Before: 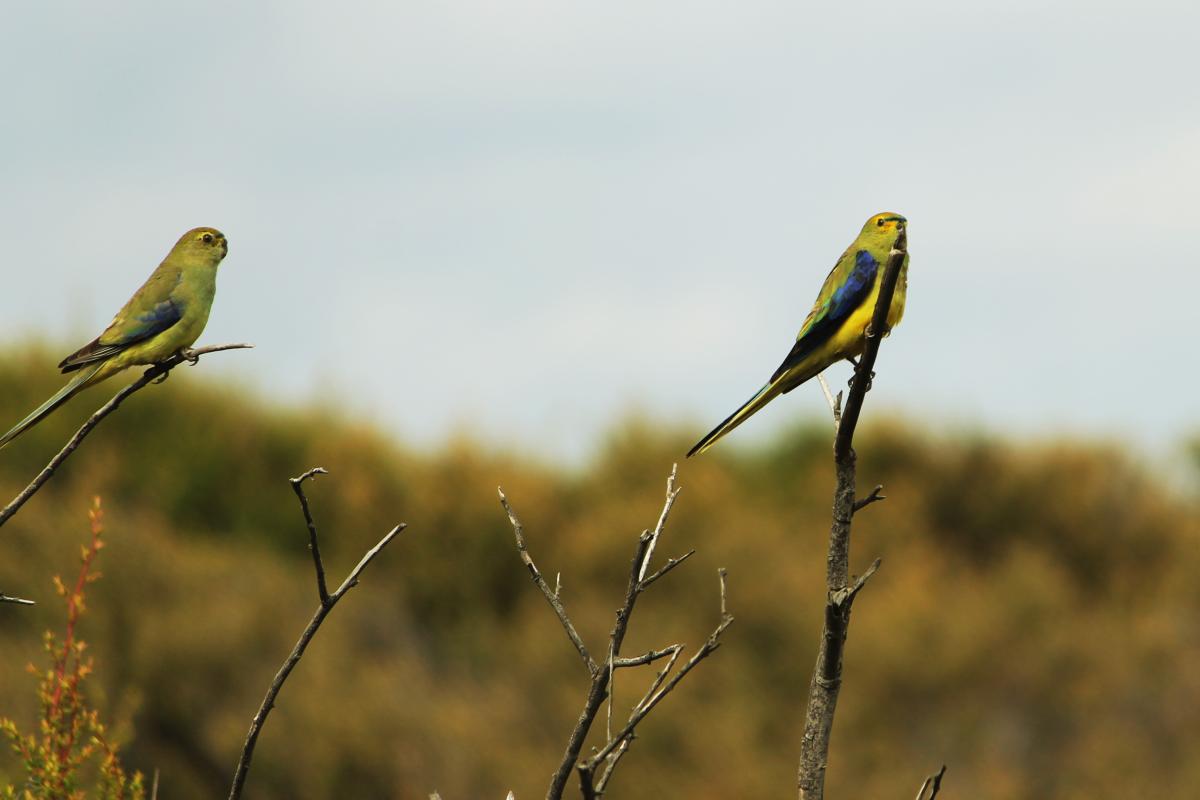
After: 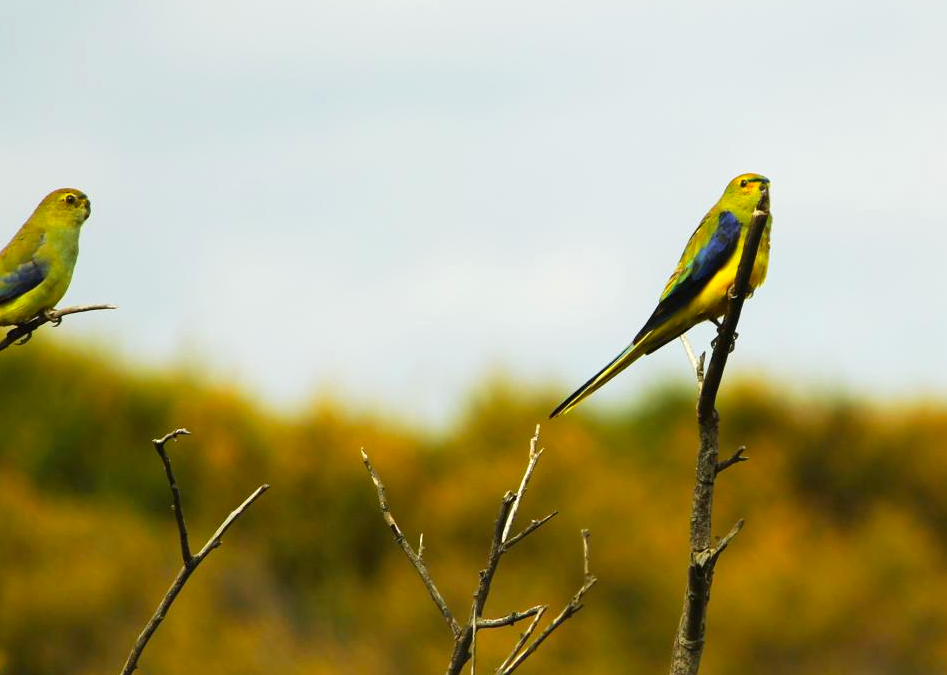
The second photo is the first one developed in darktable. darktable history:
color zones: curves: ch0 [(0.224, 0.526) (0.75, 0.5)]; ch1 [(0.055, 0.526) (0.224, 0.761) (0.377, 0.526) (0.75, 0.5)]
crop: left 11.475%, top 4.917%, right 9.596%, bottom 10.66%
exposure: exposure 0.202 EV, compensate highlight preservation false
